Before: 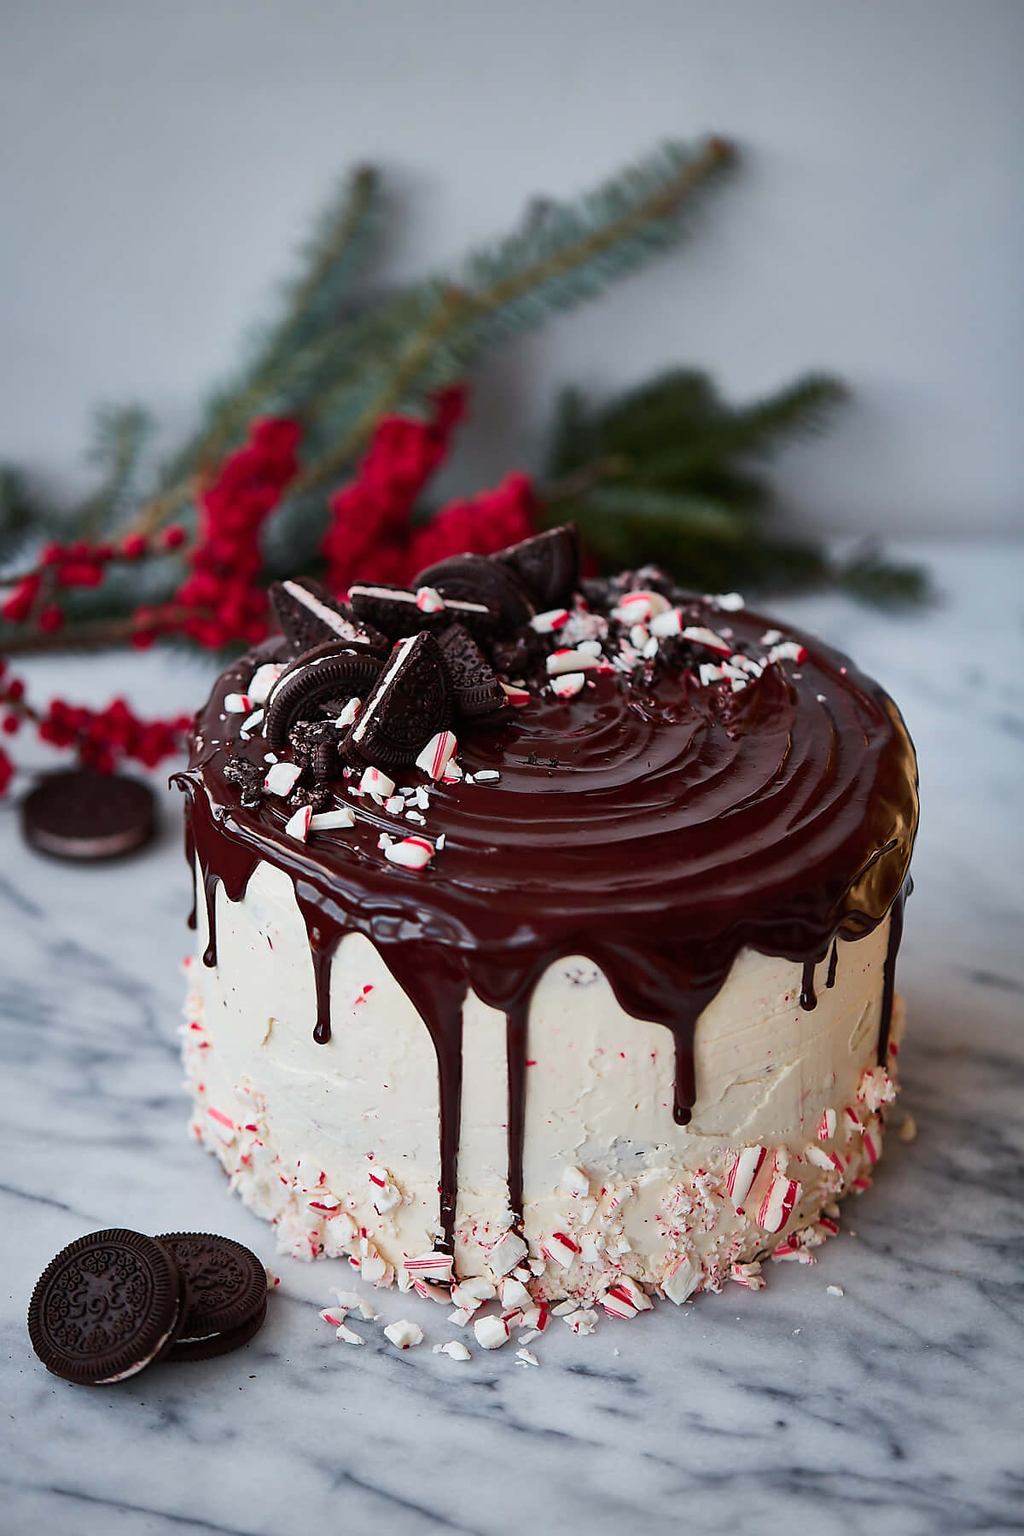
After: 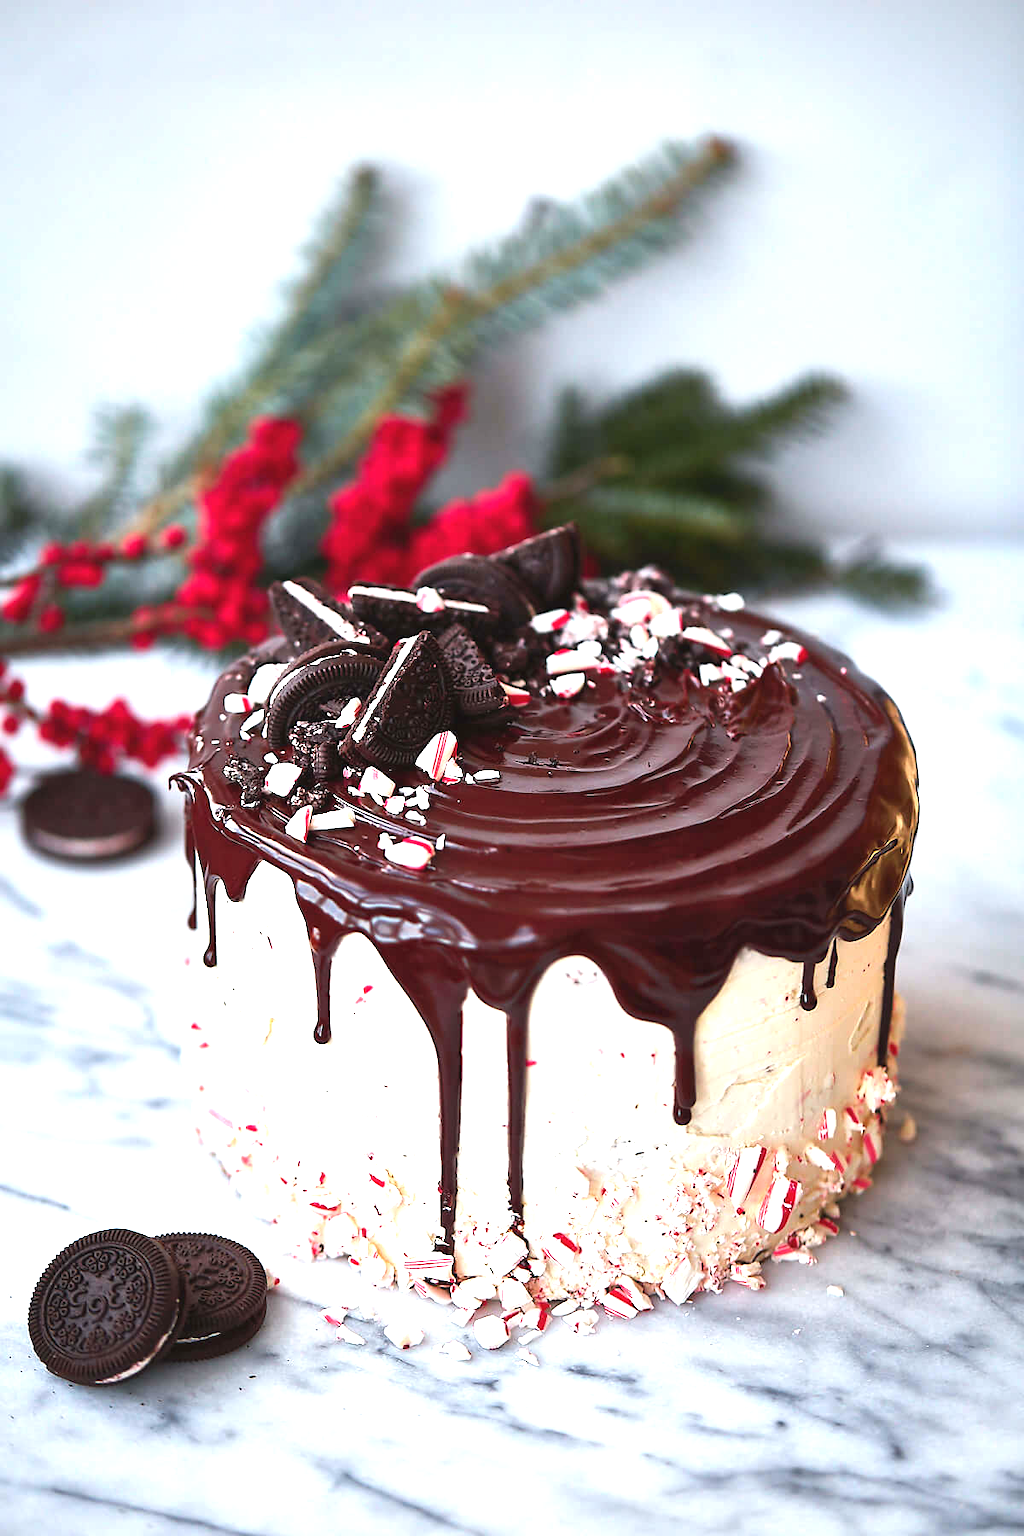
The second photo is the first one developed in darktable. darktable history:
rotate and perspective: automatic cropping off
exposure: black level correction -0.002, exposure 1.35 EV, compensate highlight preservation false
